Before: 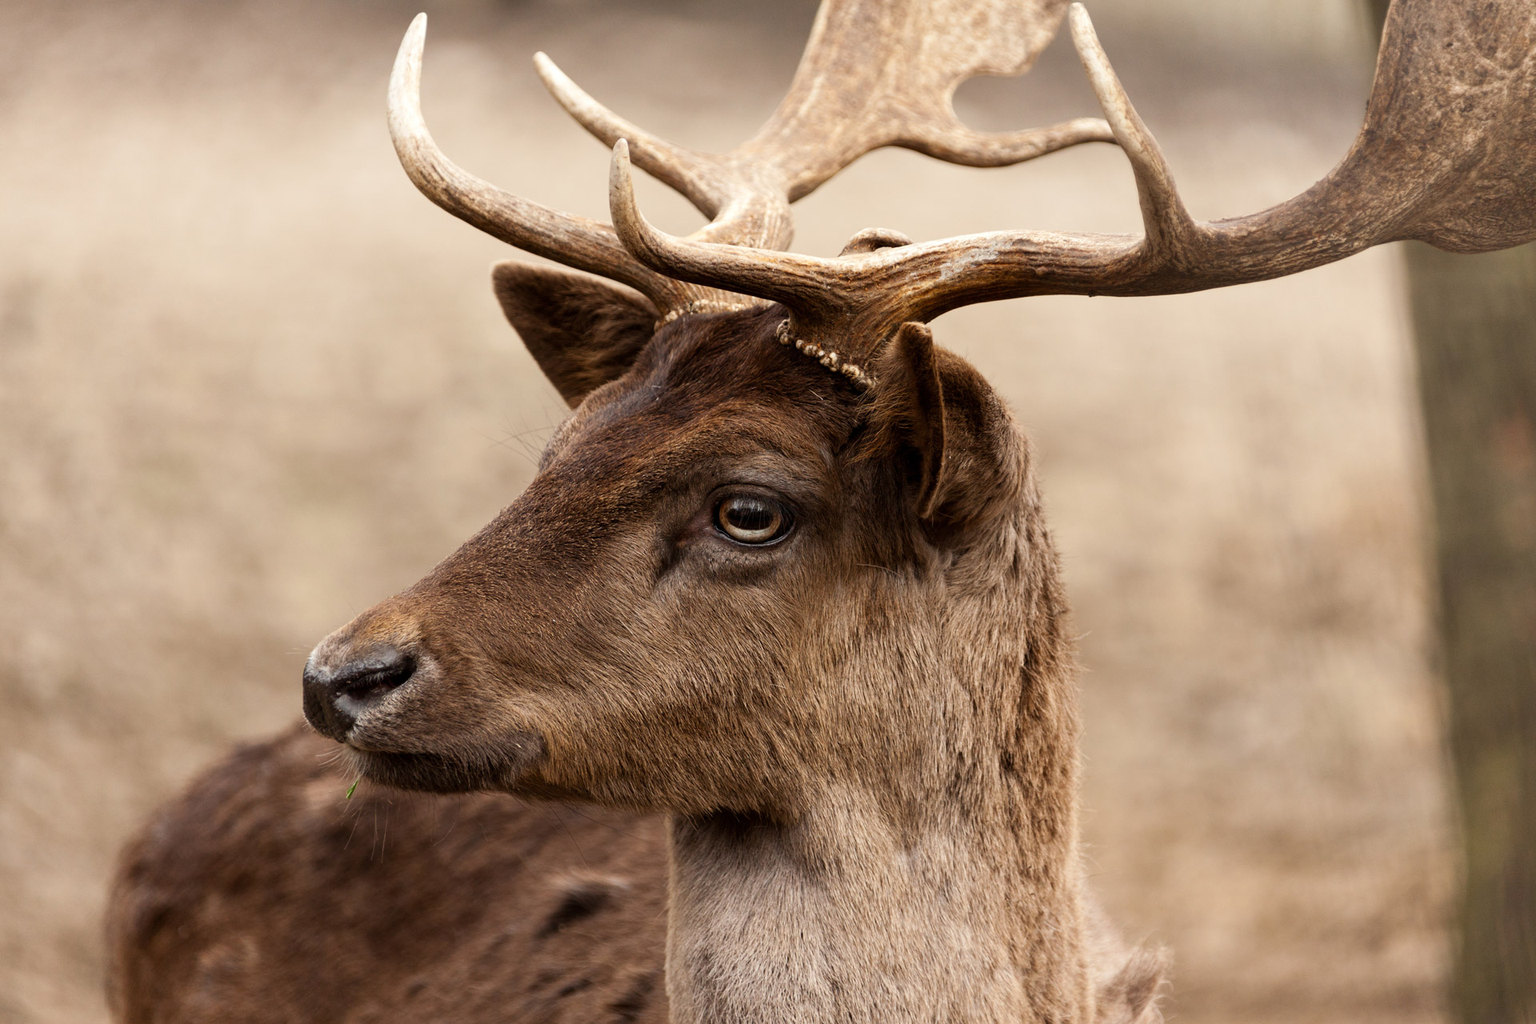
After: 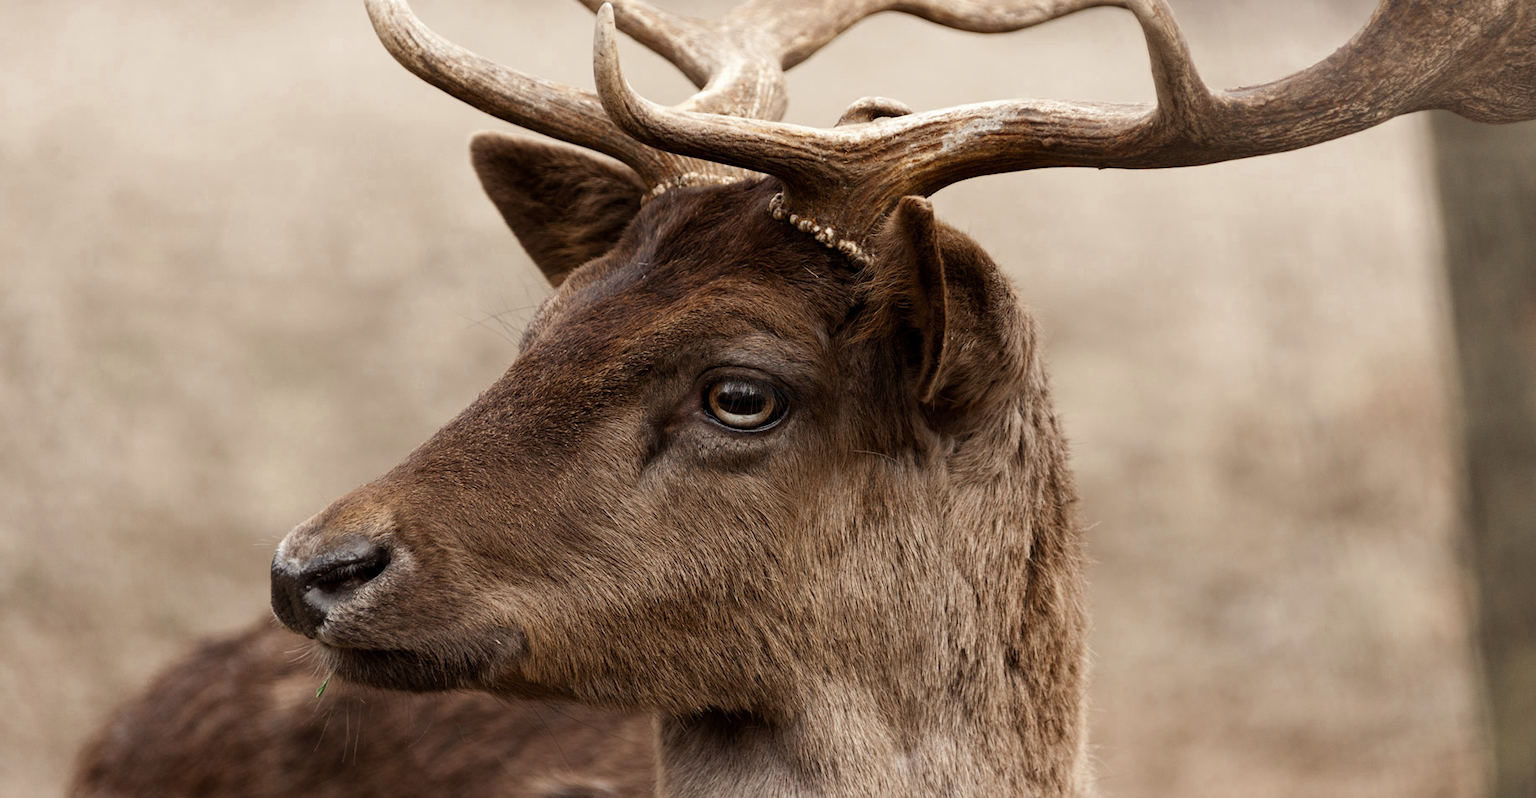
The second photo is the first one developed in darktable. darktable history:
crop and rotate: left 2.991%, top 13.302%, right 1.981%, bottom 12.636%
color zones: curves: ch0 [(0, 0.5) (0.125, 0.4) (0.25, 0.5) (0.375, 0.4) (0.5, 0.4) (0.625, 0.35) (0.75, 0.35) (0.875, 0.5)]; ch1 [(0, 0.35) (0.125, 0.45) (0.25, 0.35) (0.375, 0.35) (0.5, 0.35) (0.625, 0.35) (0.75, 0.45) (0.875, 0.35)]; ch2 [(0, 0.6) (0.125, 0.5) (0.25, 0.5) (0.375, 0.6) (0.5, 0.6) (0.625, 0.5) (0.75, 0.5) (0.875, 0.5)]
